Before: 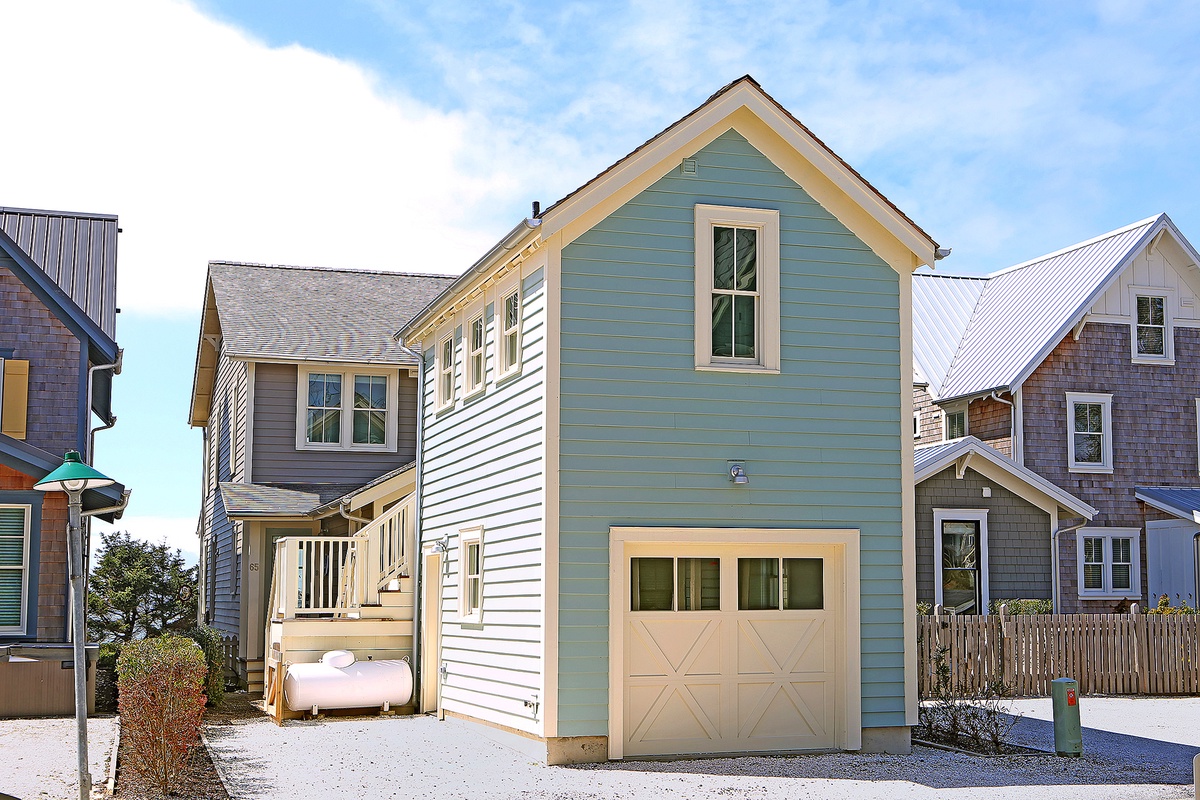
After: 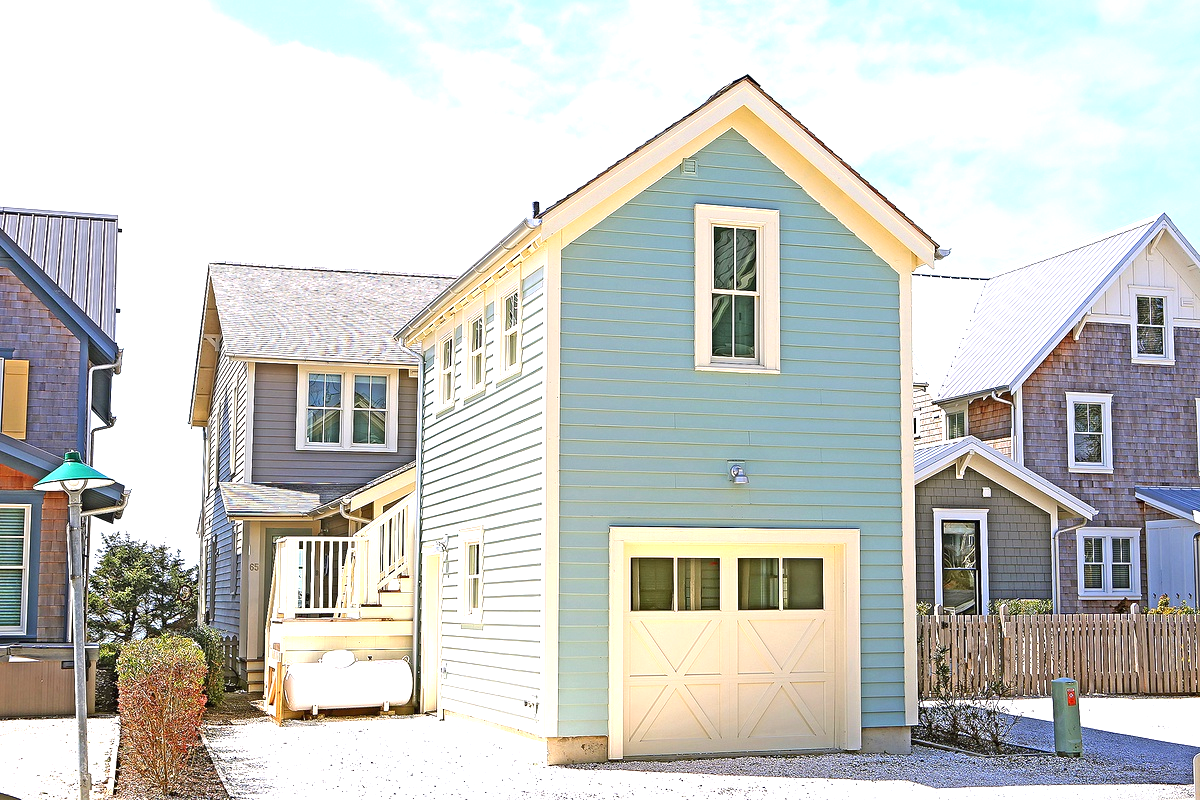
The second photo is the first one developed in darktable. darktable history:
exposure: black level correction 0, exposure 1.001 EV, compensate highlight preservation false
haze removal: strength 0.014, distance 0.246, compatibility mode true, adaptive false
